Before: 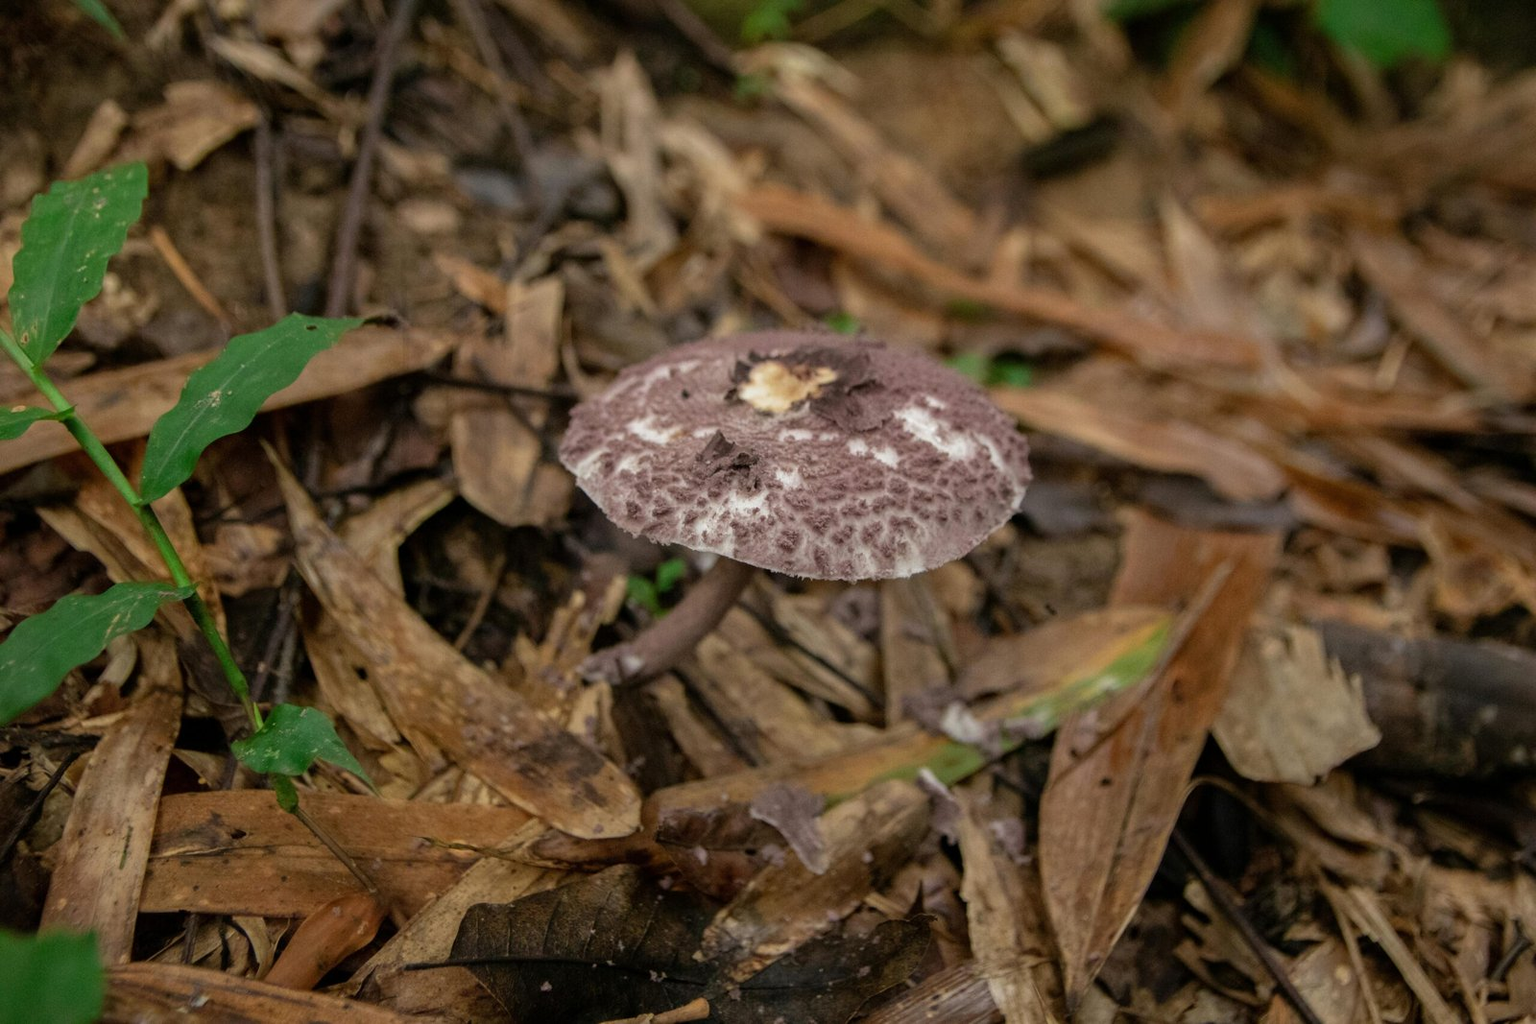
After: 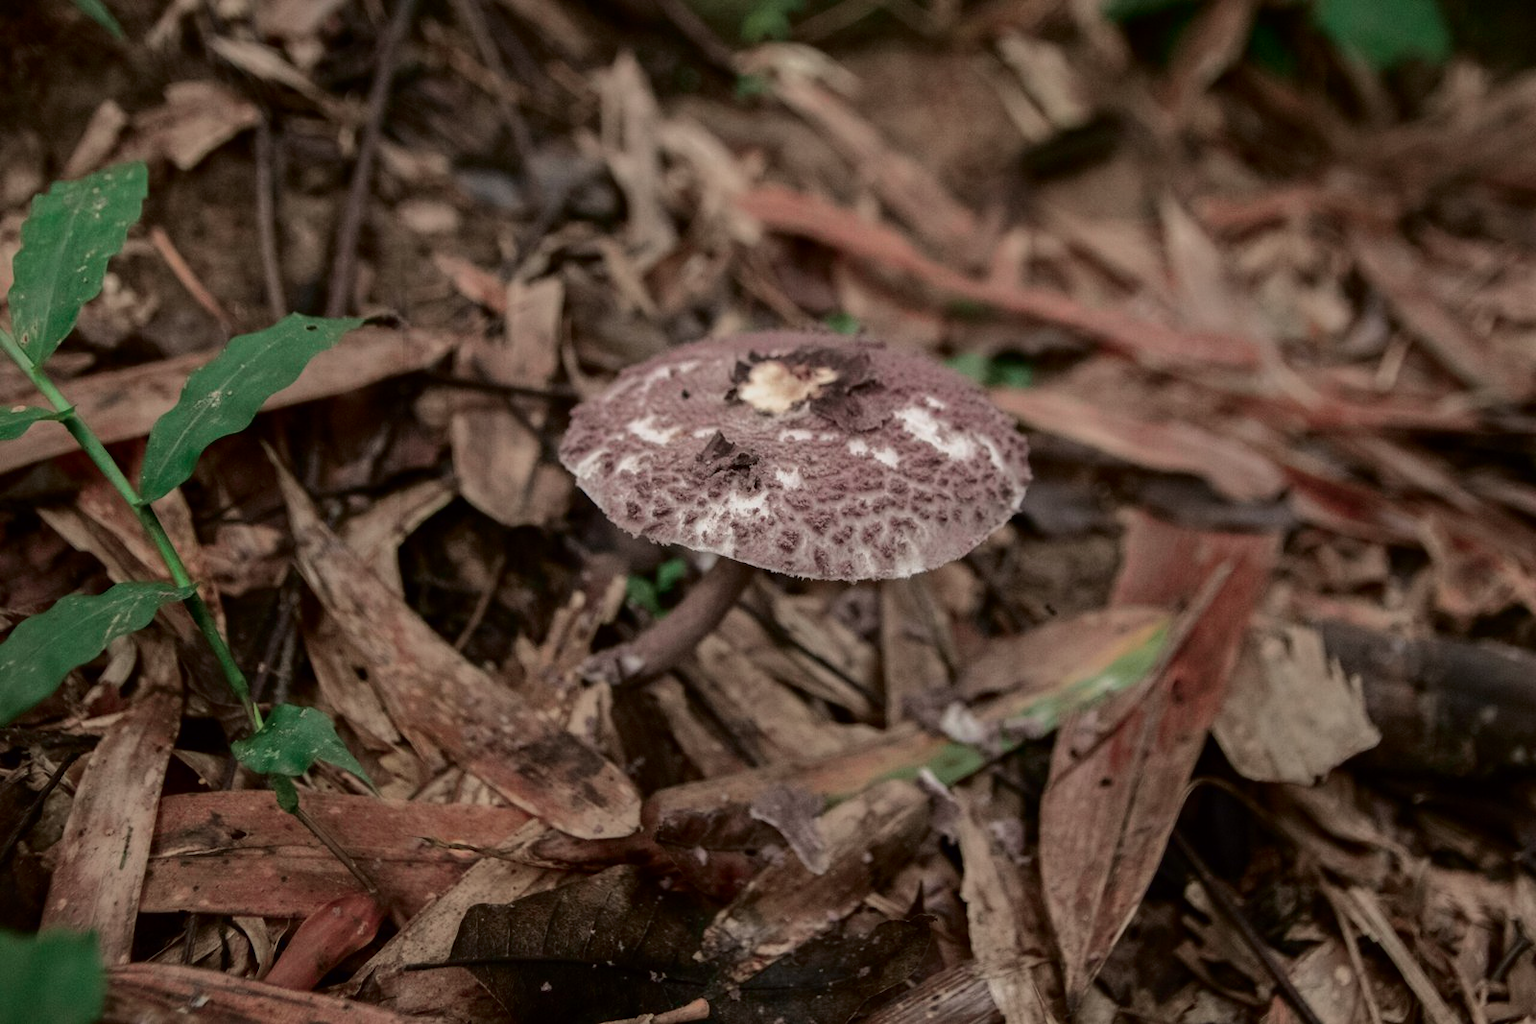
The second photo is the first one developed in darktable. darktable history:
tone curve: curves: ch0 [(0, 0) (0.139, 0.081) (0.304, 0.259) (0.502, 0.505) (0.683, 0.676) (0.761, 0.773) (0.858, 0.858) (0.987, 0.945)]; ch1 [(0, 0) (0.172, 0.123) (0.304, 0.288) (0.414, 0.44) (0.472, 0.473) (0.502, 0.508) (0.54, 0.543) (0.583, 0.601) (0.638, 0.654) (0.741, 0.783) (1, 1)]; ch2 [(0, 0) (0.411, 0.424) (0.485, 0.476) (0.502, 0.502) (0.557, 0.54) (0.631, 0.576) (1, 1)], color space Lab, independent channels, preserve colors none
